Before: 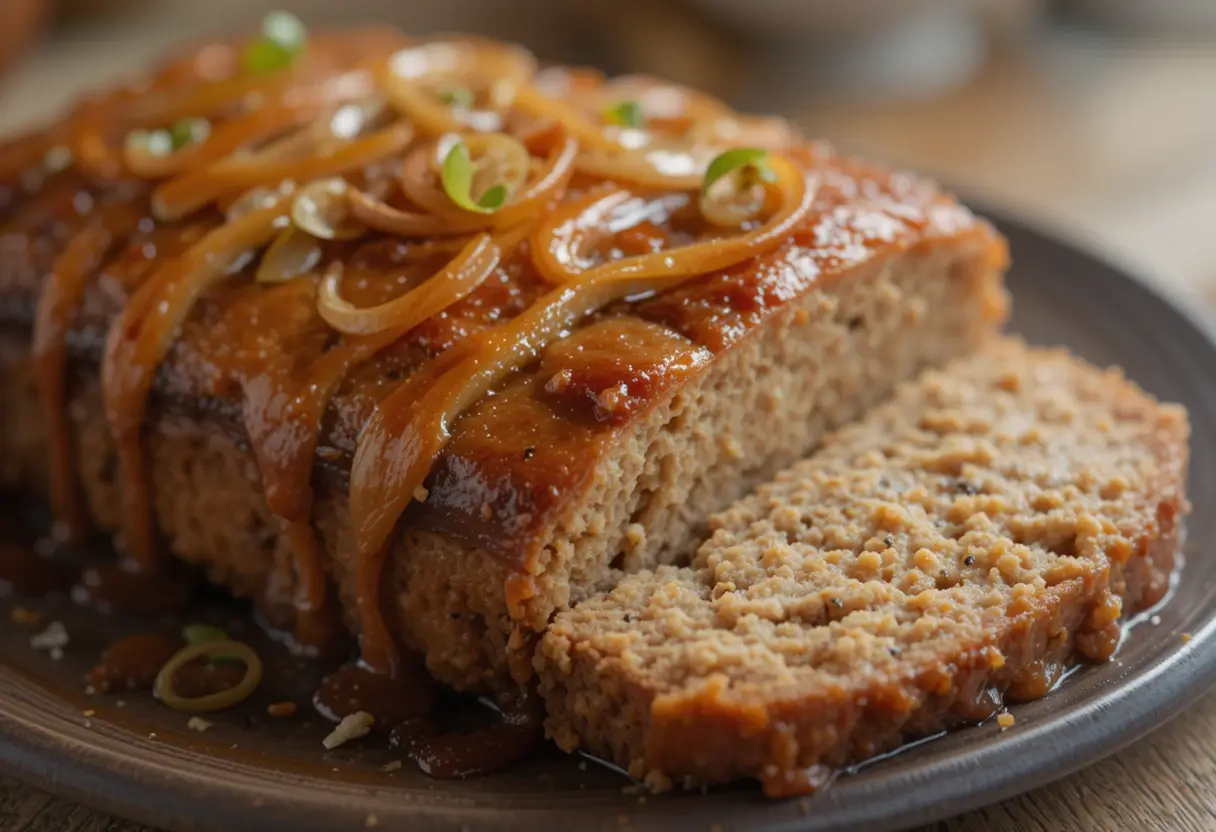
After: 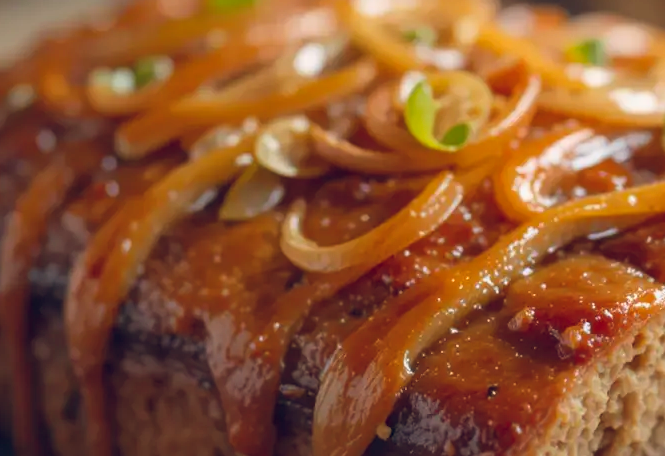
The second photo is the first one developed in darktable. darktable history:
base curve: curves: ch0 [(0, 0) (0.666, 0.806) (1, 1)]
crop and rotate: left 3.047%, top 7.509%, right 42.236%, bottom 37.598%
color balance rgb: shadows lift › hue 87.51°, highlights gain › chroma 0.68%, highlights gain › hue 55.1°, global offset › chroma 0.13%, global offset › hue 253.66°, linear chroma grading › global chroma 0.5%, perceptual saturation grading › global saturation 16.38%
